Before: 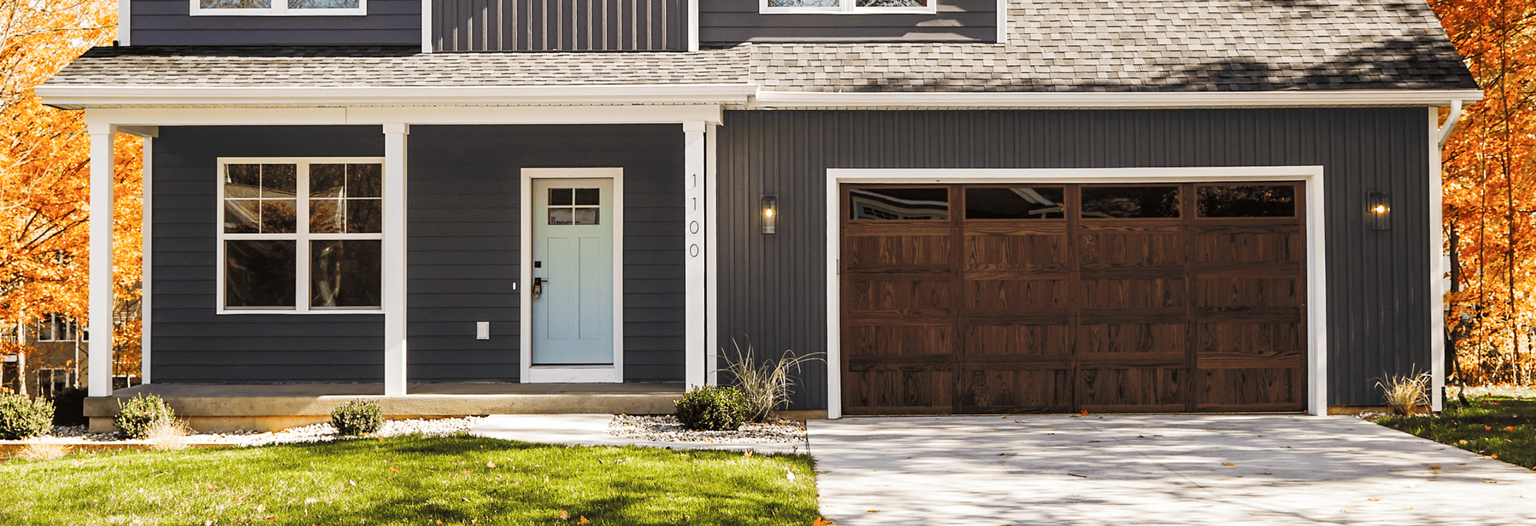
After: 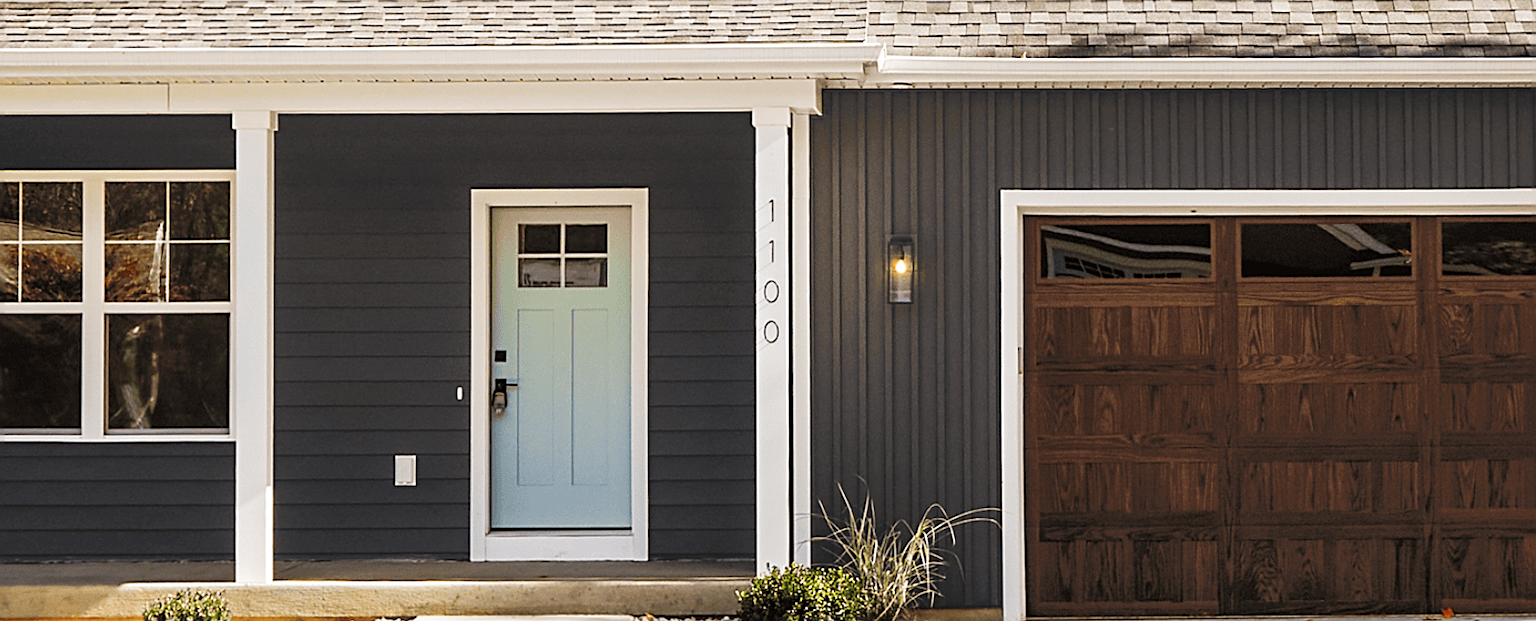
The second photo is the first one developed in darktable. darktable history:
crop: left 16.202%, top 11.208%, right 26.045%, bottom 20.557%
sharpen: on, module defaults
